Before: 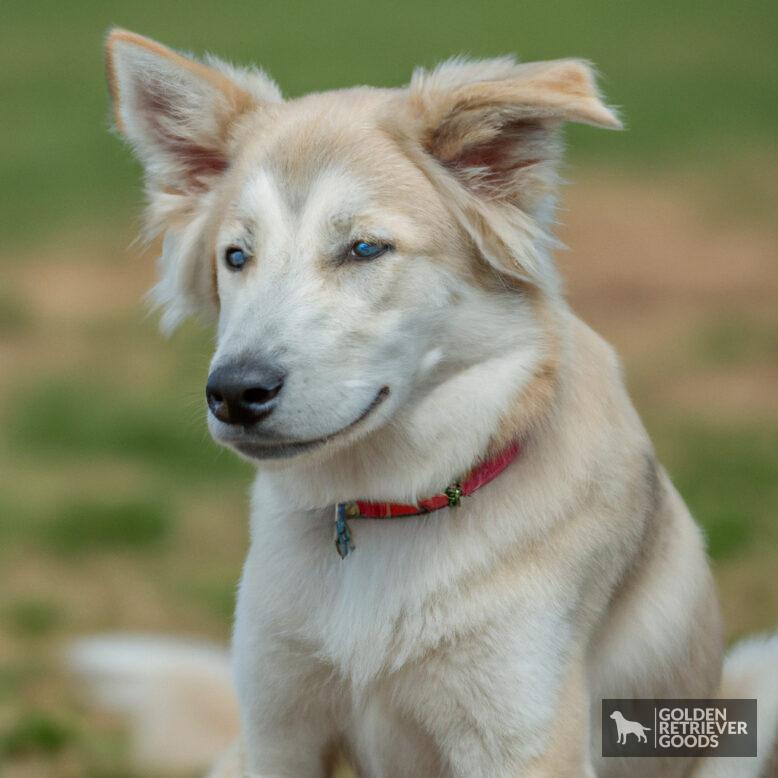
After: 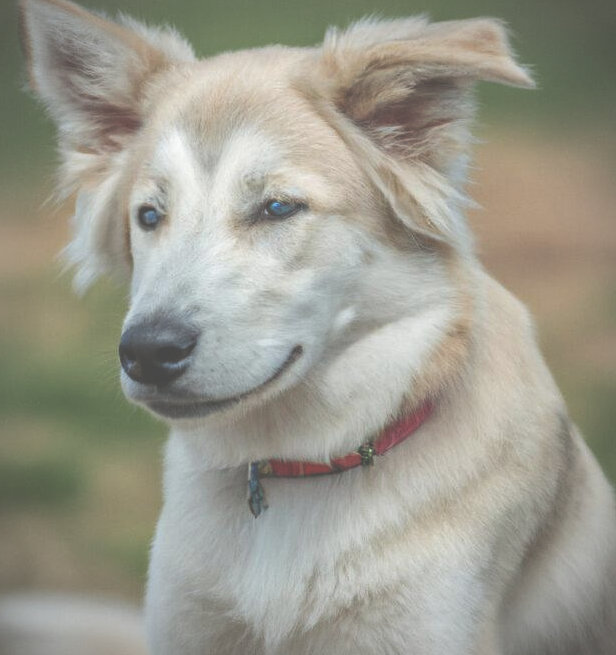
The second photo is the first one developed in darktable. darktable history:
local contrast: on, module defaults
exposure: black level correction -0.087, compensate highlight preservation false
vignetting: on, module defaults
crop: left 11.225%, top 5.381%, right 9.565%, bottom 10.314%
